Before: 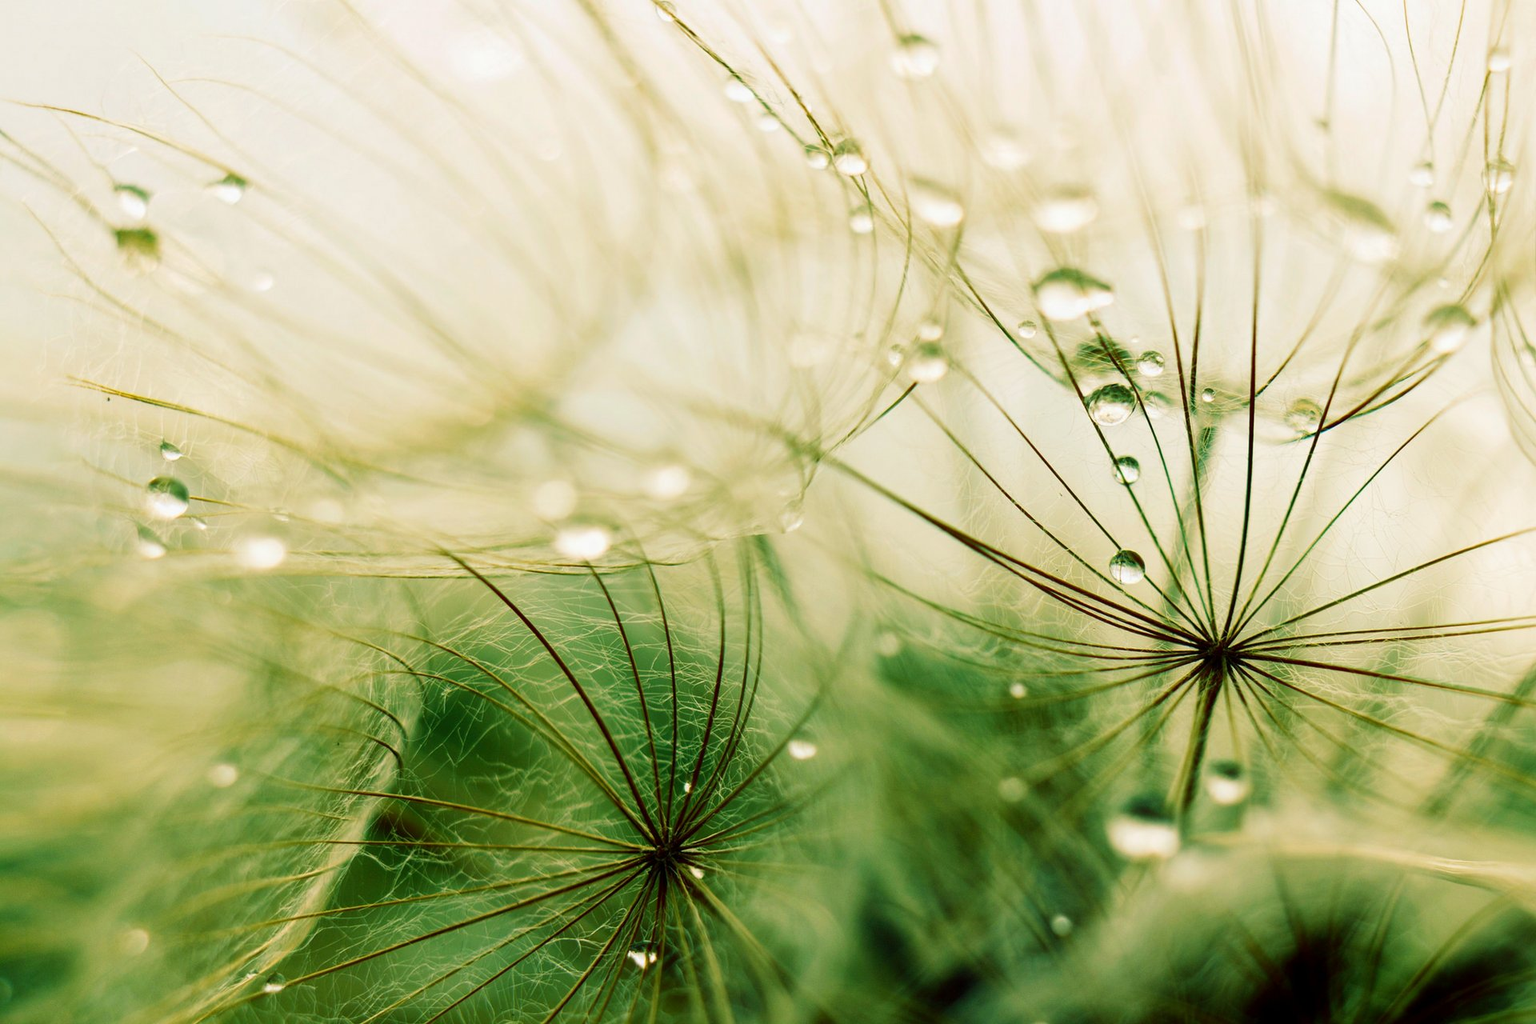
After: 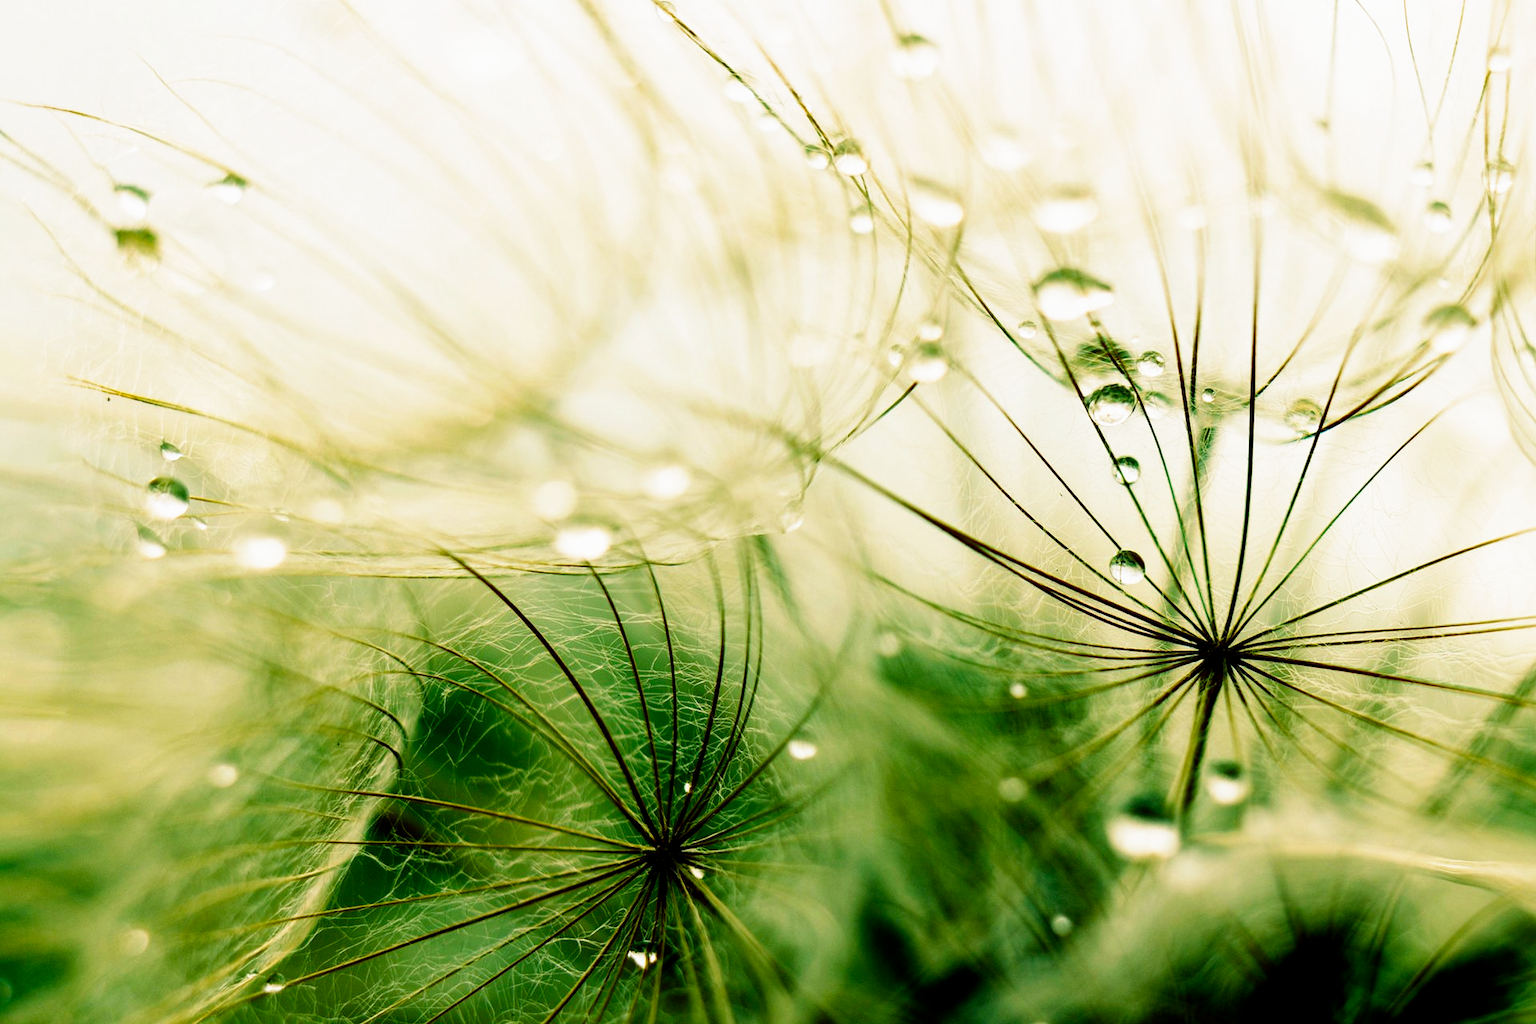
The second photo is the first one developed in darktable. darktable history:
white balance: emerald 1
filmic rgb: black relative exposure -8.7 EV, white relative exposure 2.7 EV, threshold 3 EV, target black luminance 0%, hardness 6.25, latitude 75%, contrast 1.325, highlights saturation mix -5%, preserve chrominance no, color science v5 (2021), iterations of high-quality reconstruction 0, enable highlight reconstruction true
